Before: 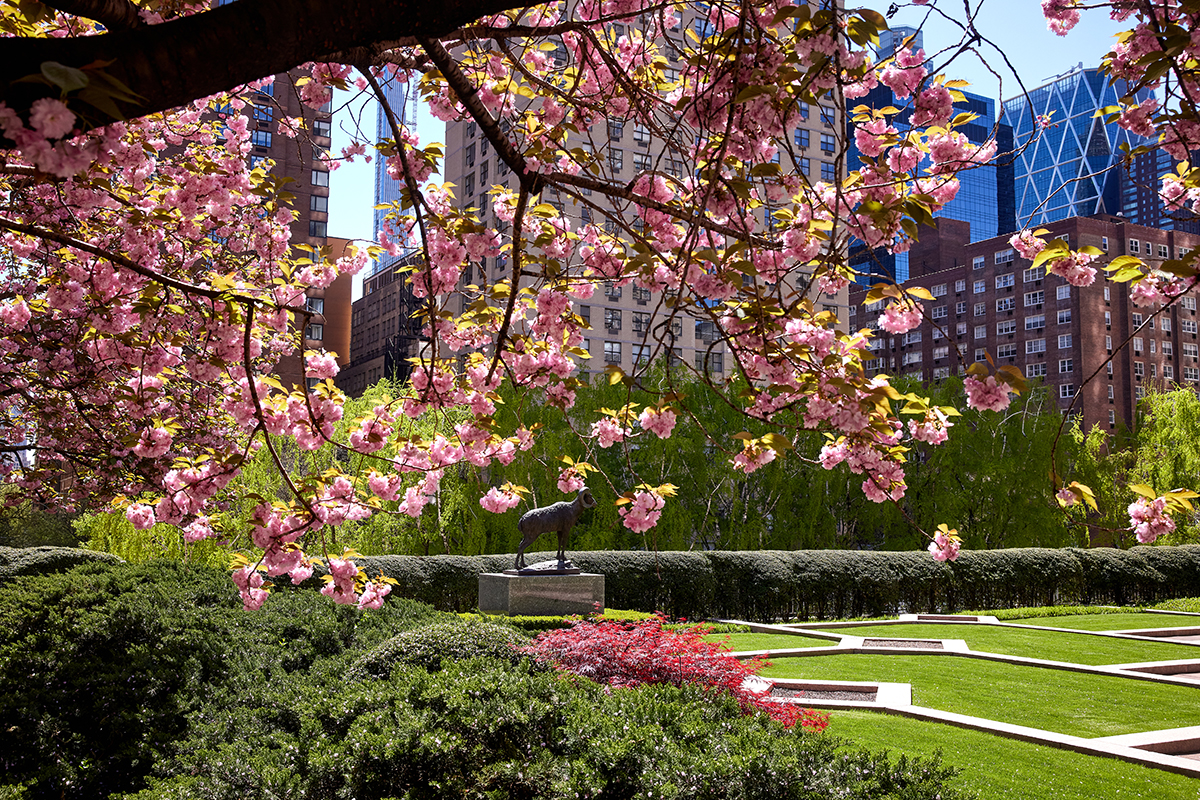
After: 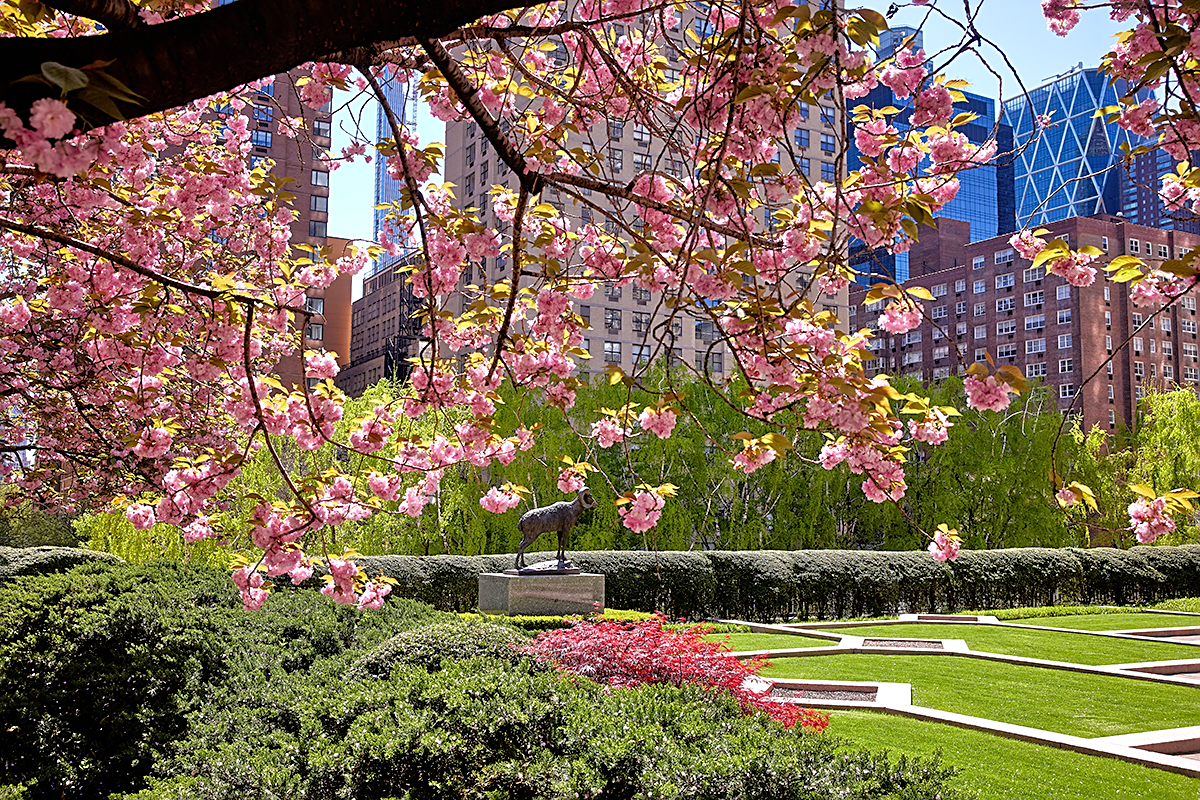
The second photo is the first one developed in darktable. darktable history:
tone equalizer: -7 EV 0.151 EV, -6 EV 0.595 EV, -5 EV 1.13 EV, -4 EV 1.31 EV, -3 EV 1.15 EV, -2 EV 0.6 EV, -1 EV 0.168 EV
sharpen: on, module defaults
